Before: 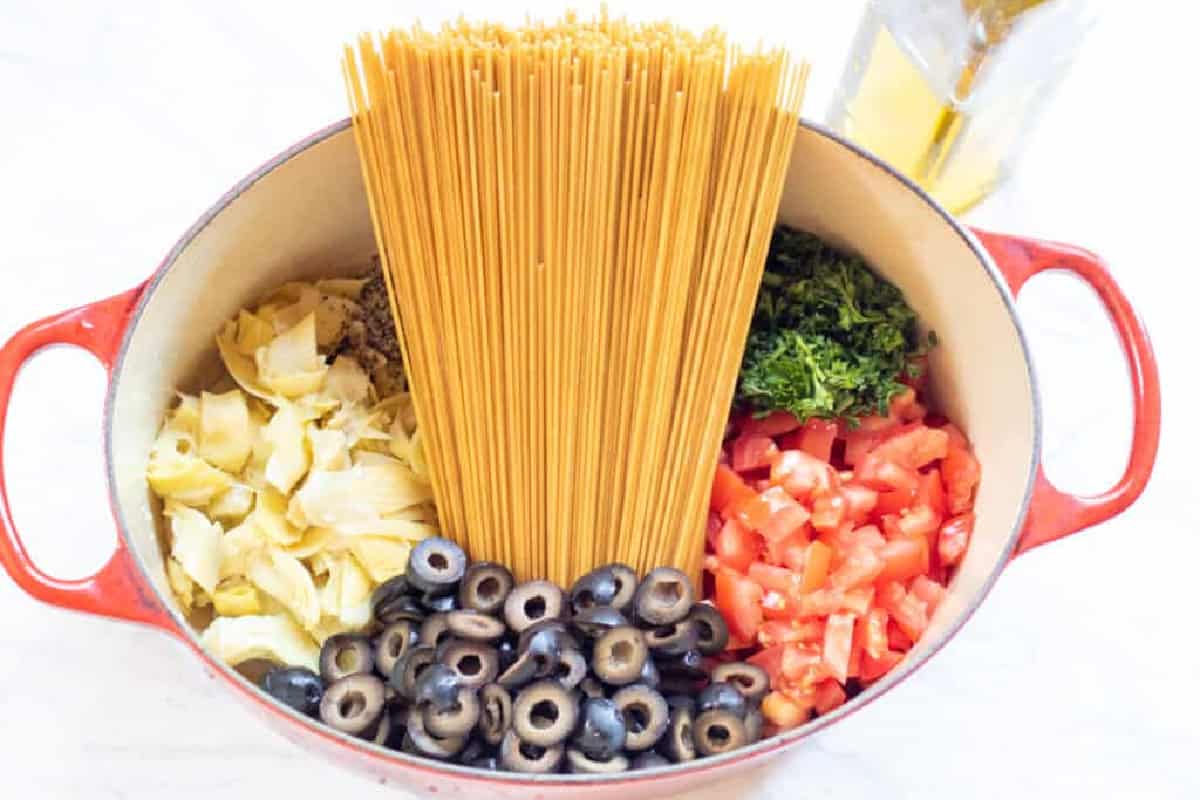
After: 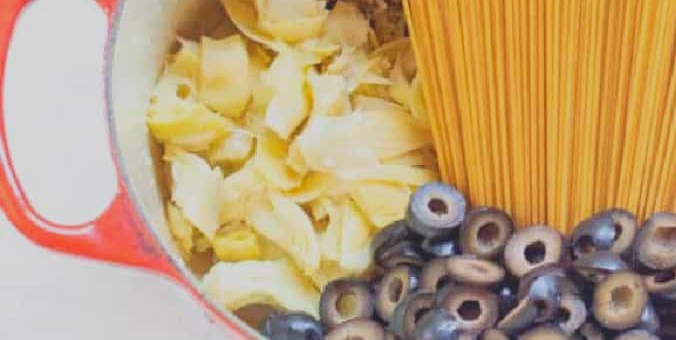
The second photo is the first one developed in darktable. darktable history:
rgb levels: preserve colors max RGB
crop: top 44.483%, right 43.593%, bottom 12.892%
contrast brightness saturation: contrast -0.28
